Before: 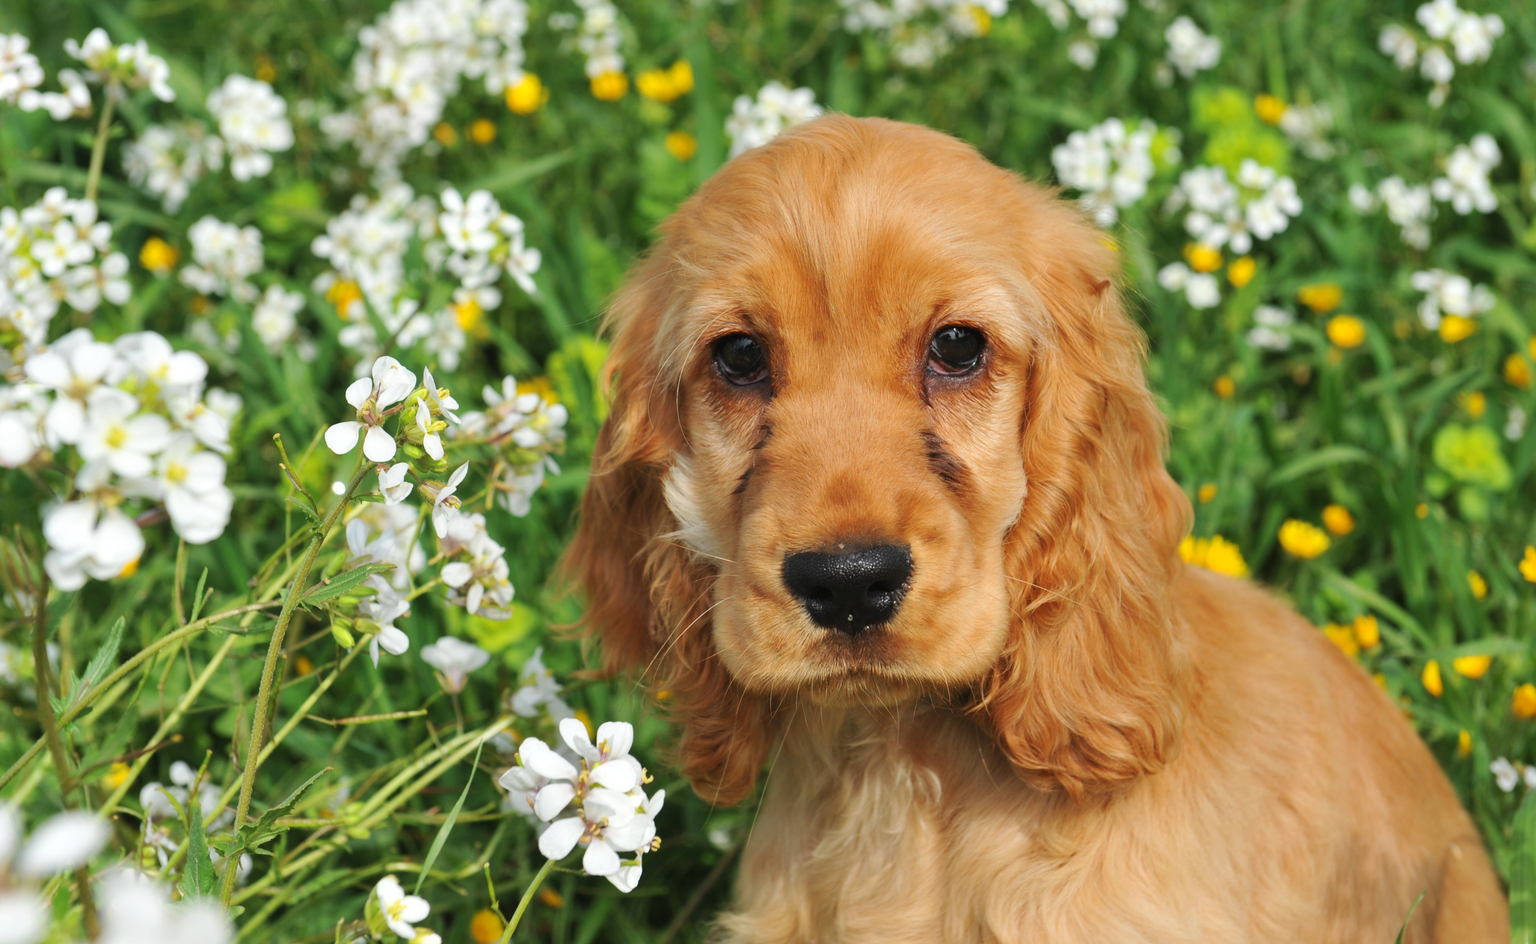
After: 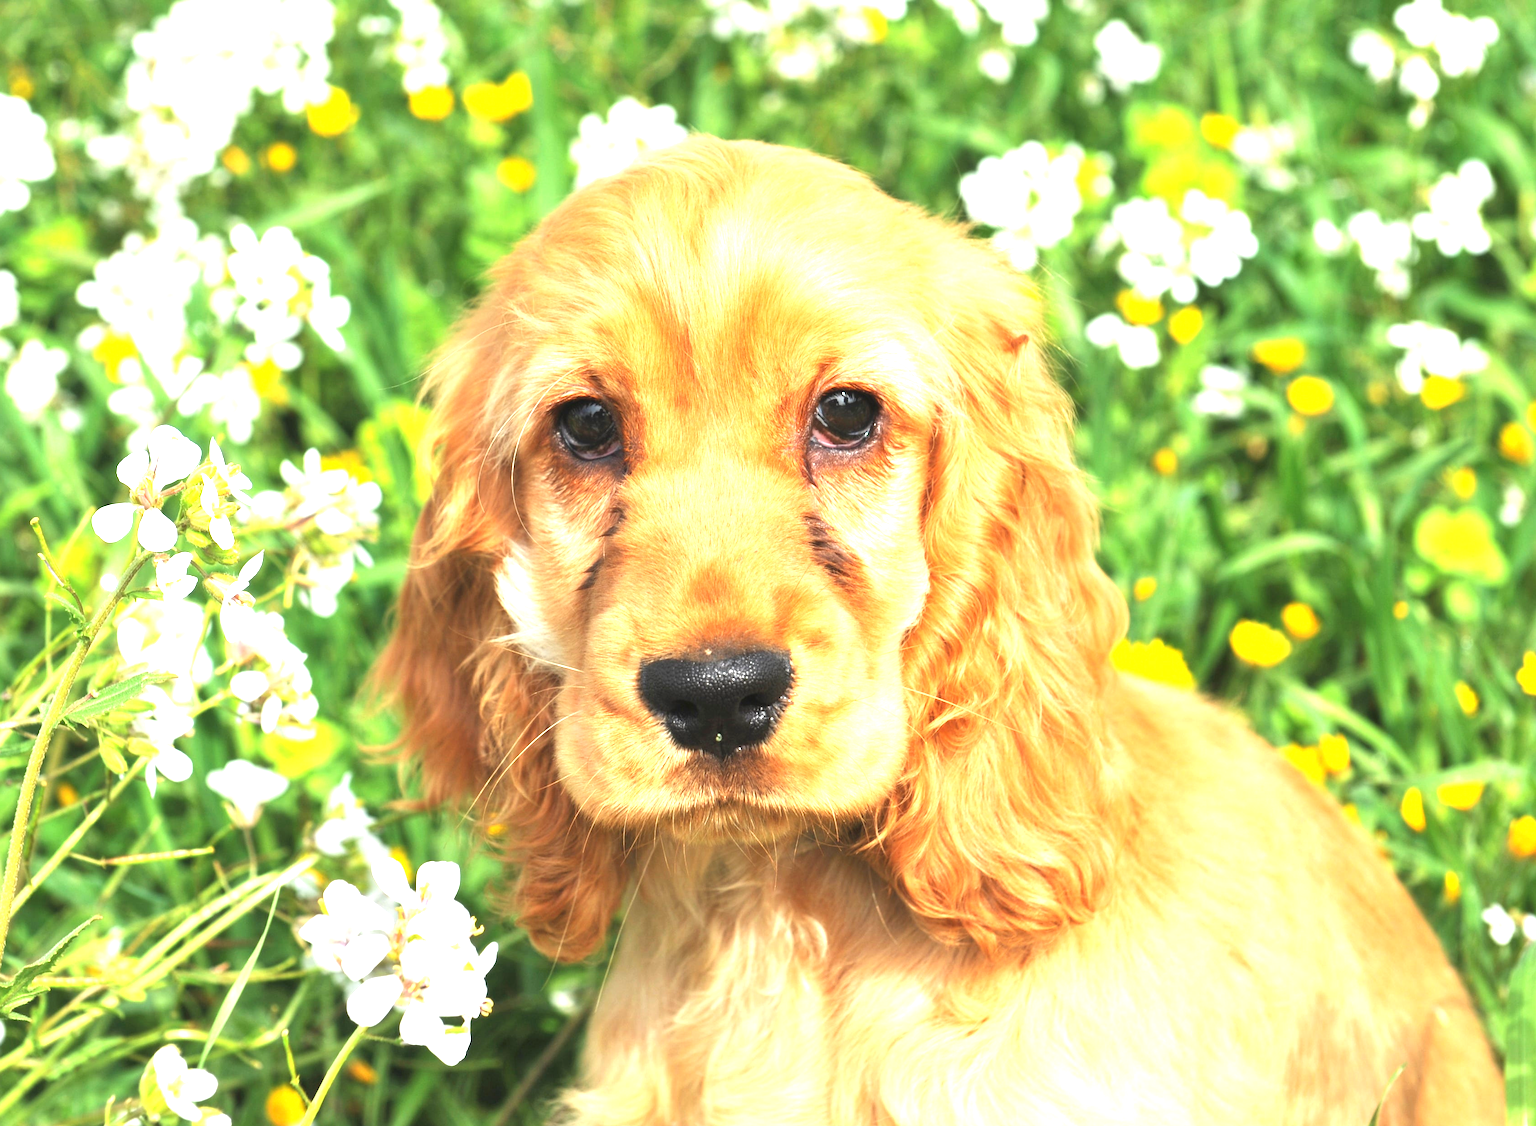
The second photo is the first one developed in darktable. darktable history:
crop: left 16.15%
exposure: black level correction 0, exposure 1.683 EV, compensate highlight preservation false
